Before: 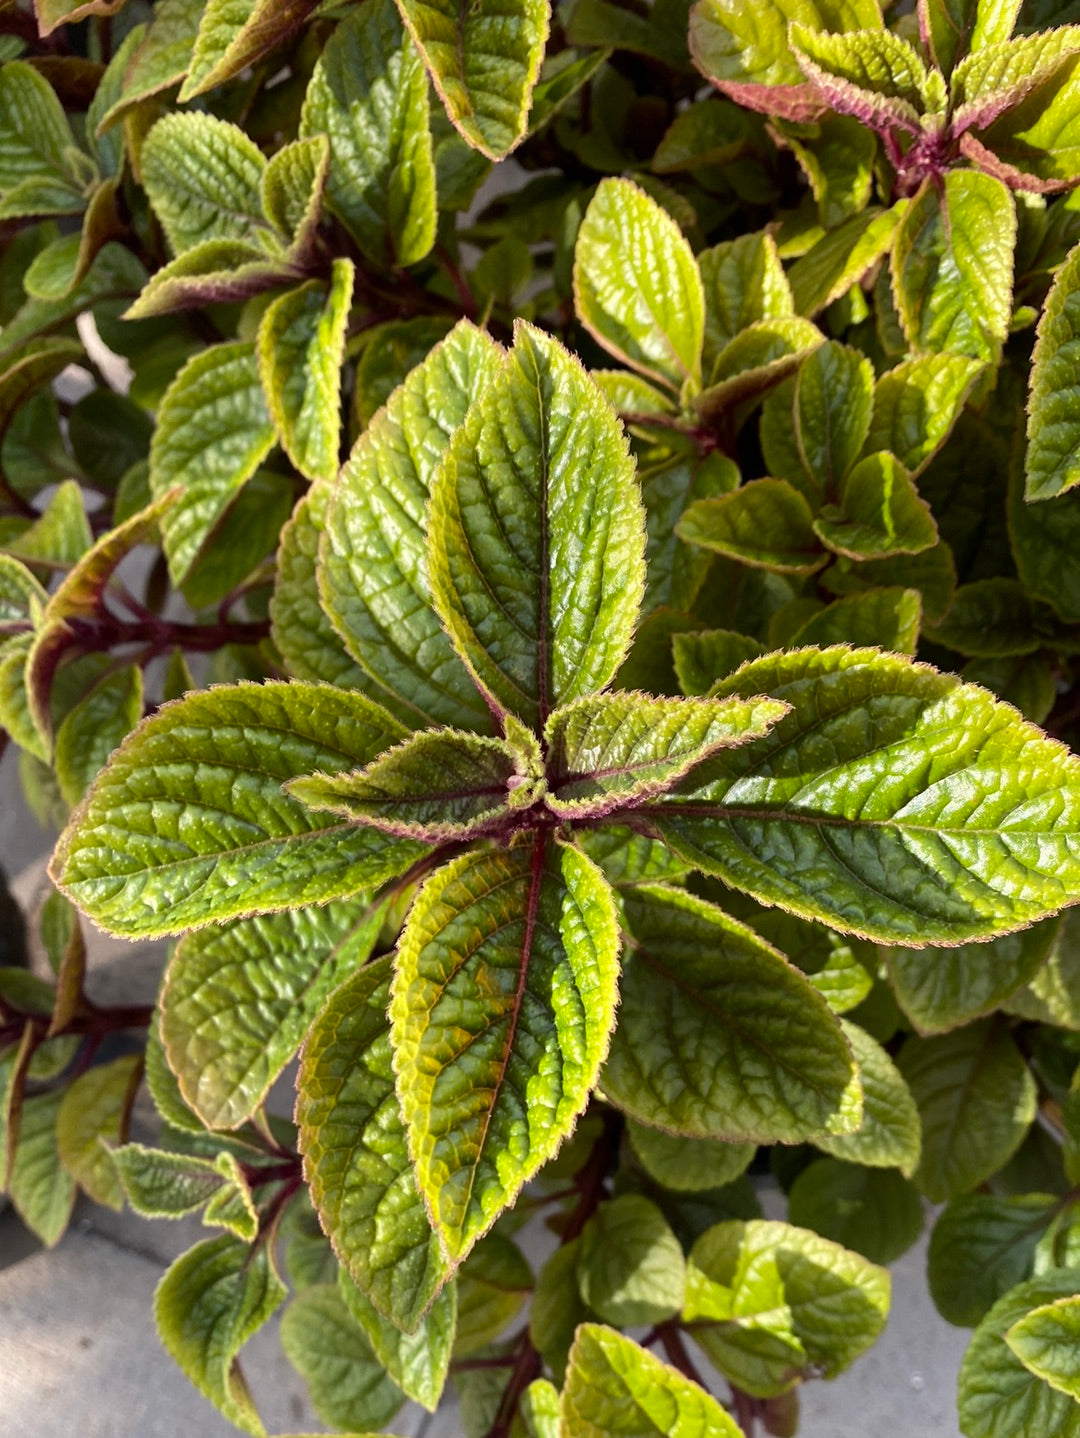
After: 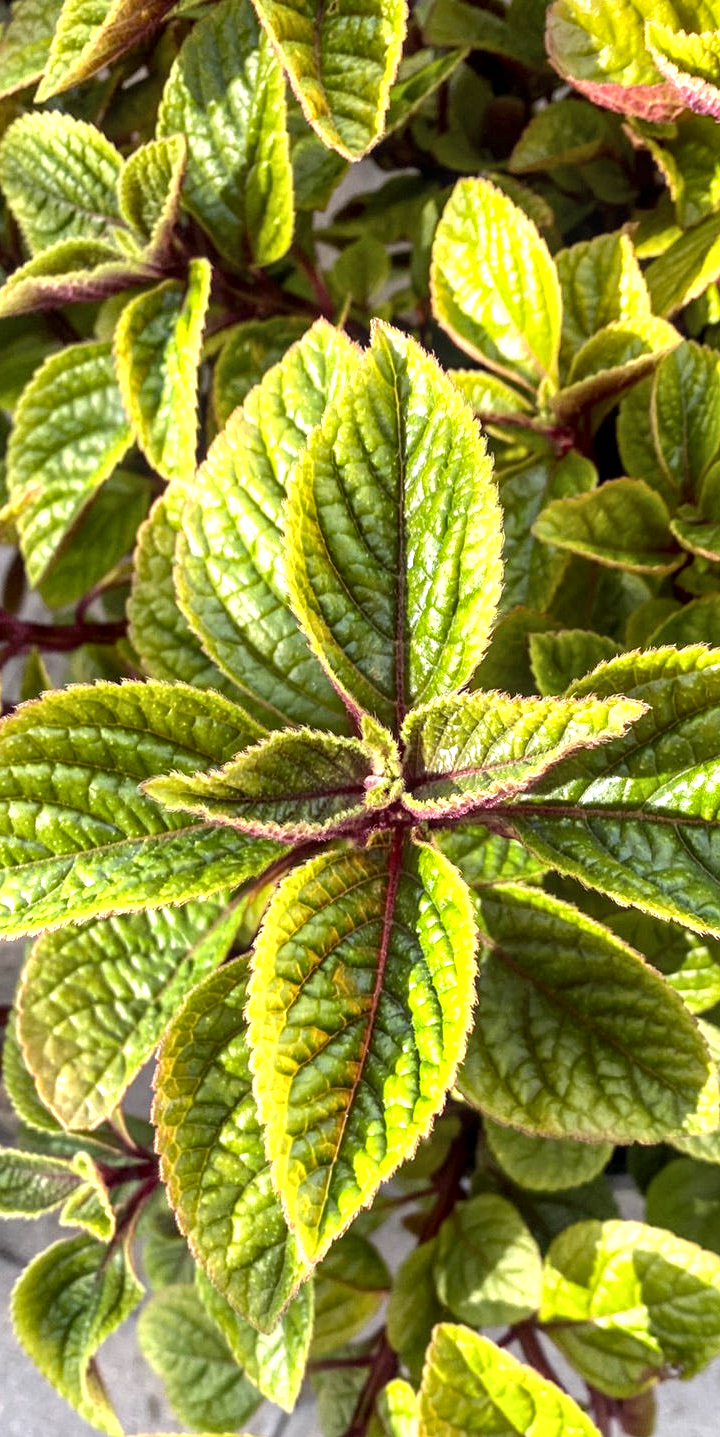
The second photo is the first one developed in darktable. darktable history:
local contrast: detail 130%
exposure: exposure 0.823 EV, compensate highlight preservation false
crop and rotate: left 13.335%, right 19.992%
